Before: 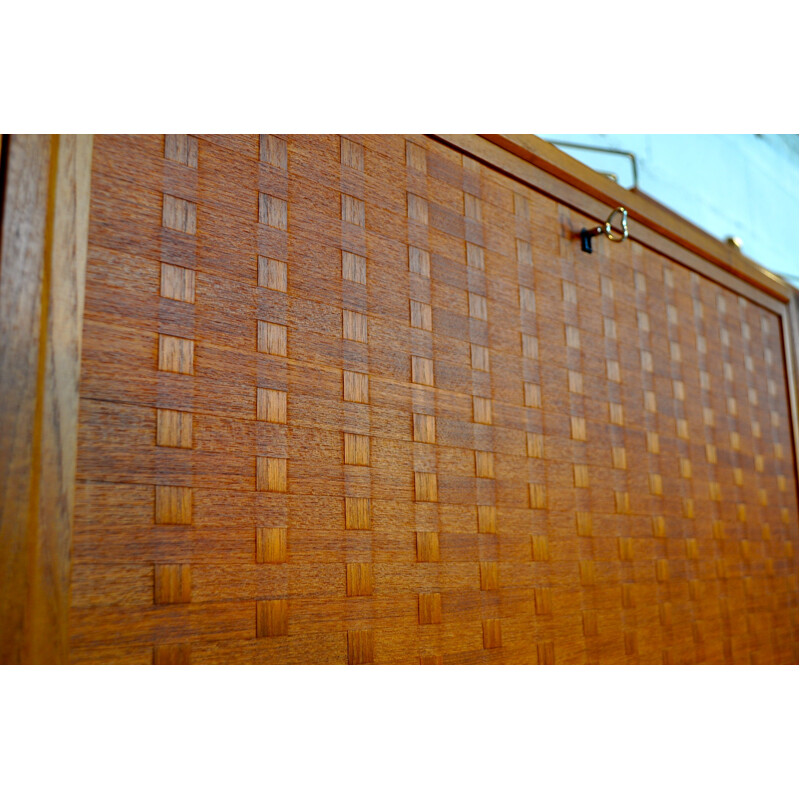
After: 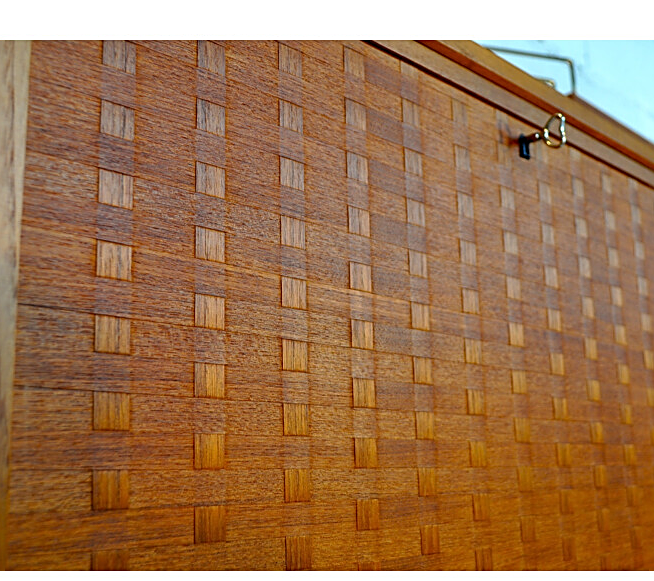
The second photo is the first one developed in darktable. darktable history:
crop: left 7.791%, top 11.794%, right 10.45%, bottom 15.473%
sharpen: on, module defaults
